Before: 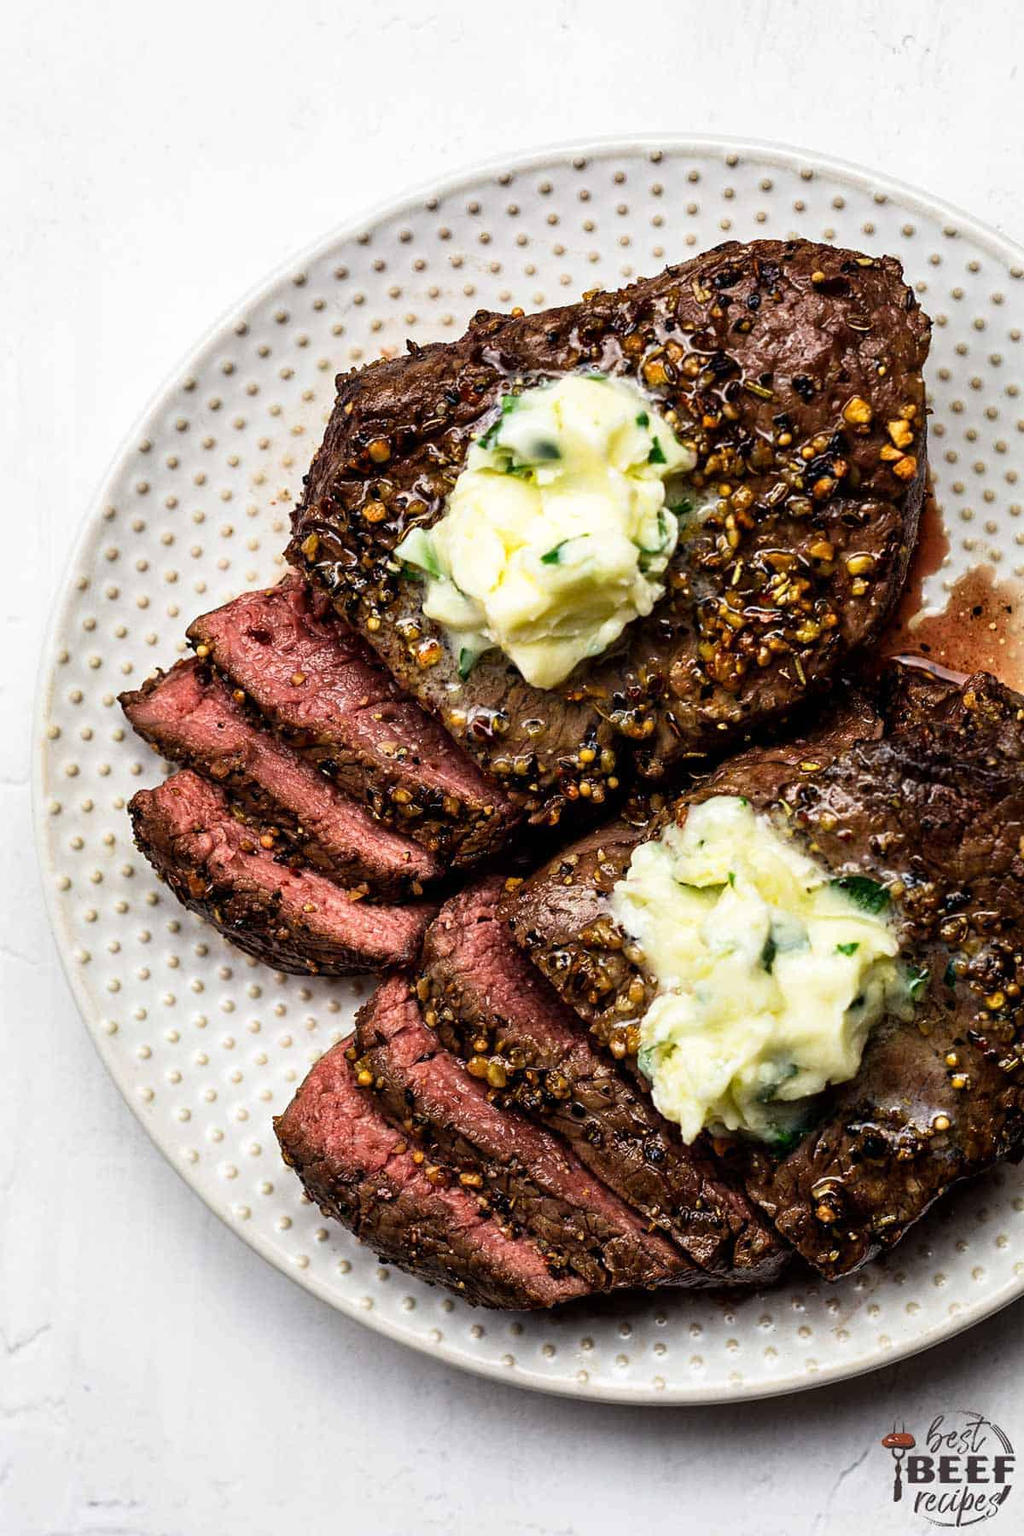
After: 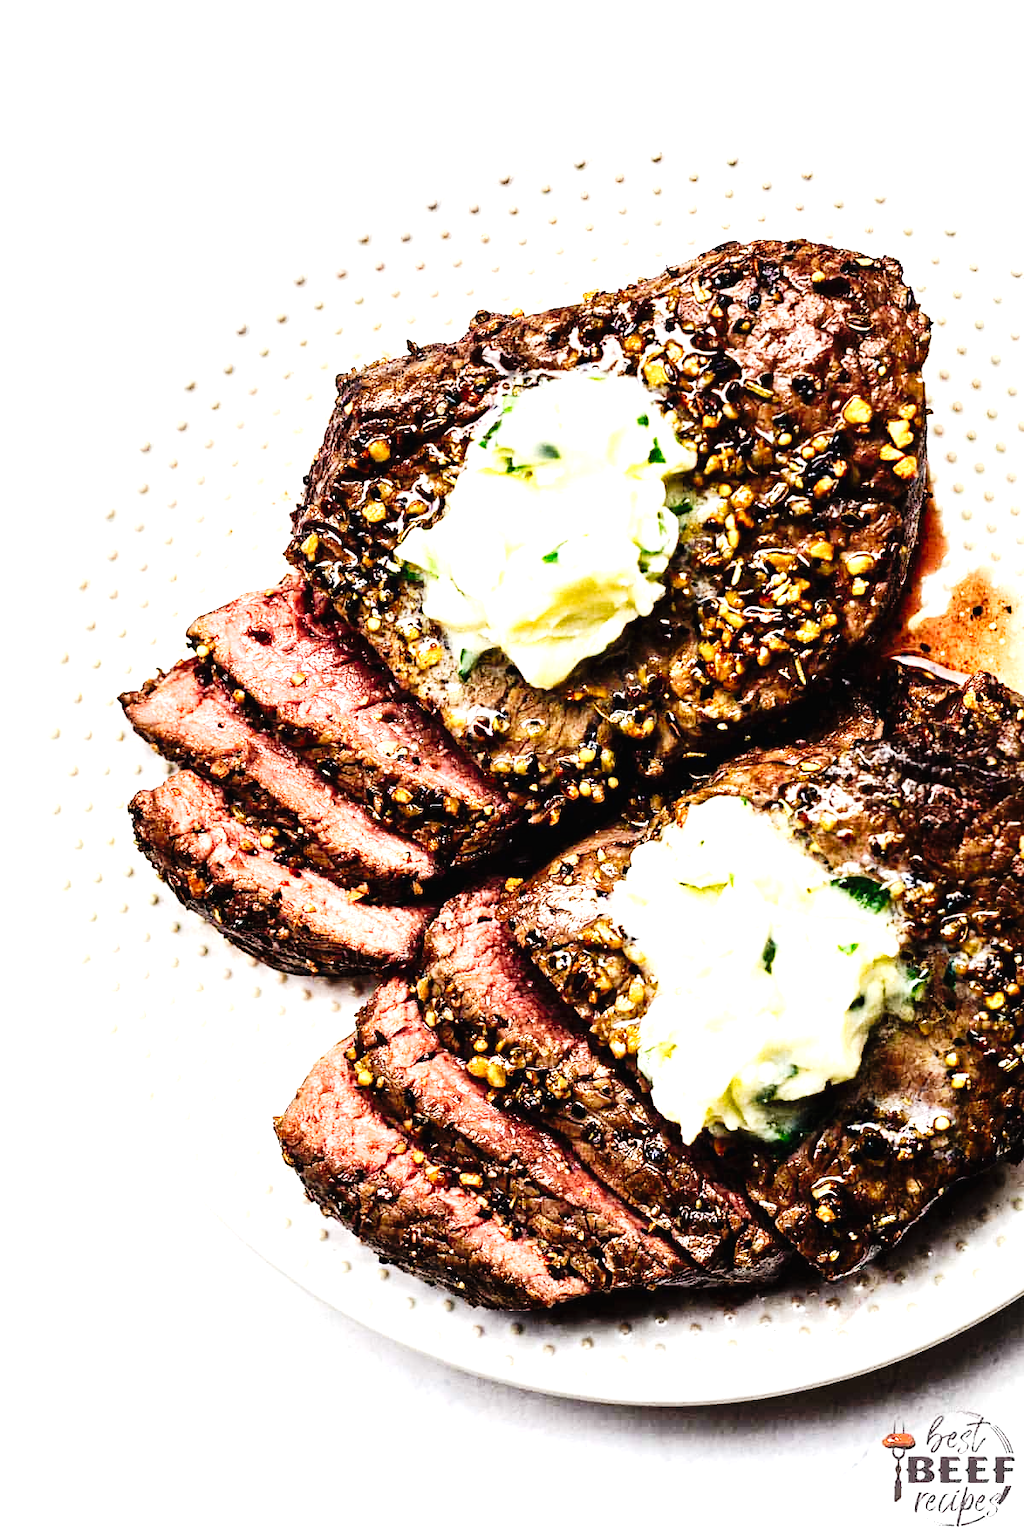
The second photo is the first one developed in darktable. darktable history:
tone equalizer: -8 EV -0.743 EV, -7 EV -0.706 EV, -6 EV -0.579 EV, -5 EV -0.368 EV, -3 EV 0.374 EV, -2 EV 0.6 EV, -1 EV 0.682 EV, +0 EV 0.745 EV, edges refinement/feathering 500, mask exposure compensation -1.57 EV, preserve details no
tone curve: curves: ch0 [(0, 0) (0.003, 0.011) (0.011, 0.014) (0.025, 0.023) (0.044, 0.035) (0.069, 0.047) (0.1, 0.065) (0.136, 0.098) (0.177, 0.139) (0.224, 0.214) (0.277, 0.306) (0.335, 0.392) (0.399, 0.484) (0.468, 0.584) (0.543, 0.68) (0.623, 0.772) (0.709, 0.847) (0.801, 0.905) (0.898, 0.951) (1, 1)], preserve colors none
exposure: black level correction 0, exposure 0.89 EV, compensate highlight preservation false
